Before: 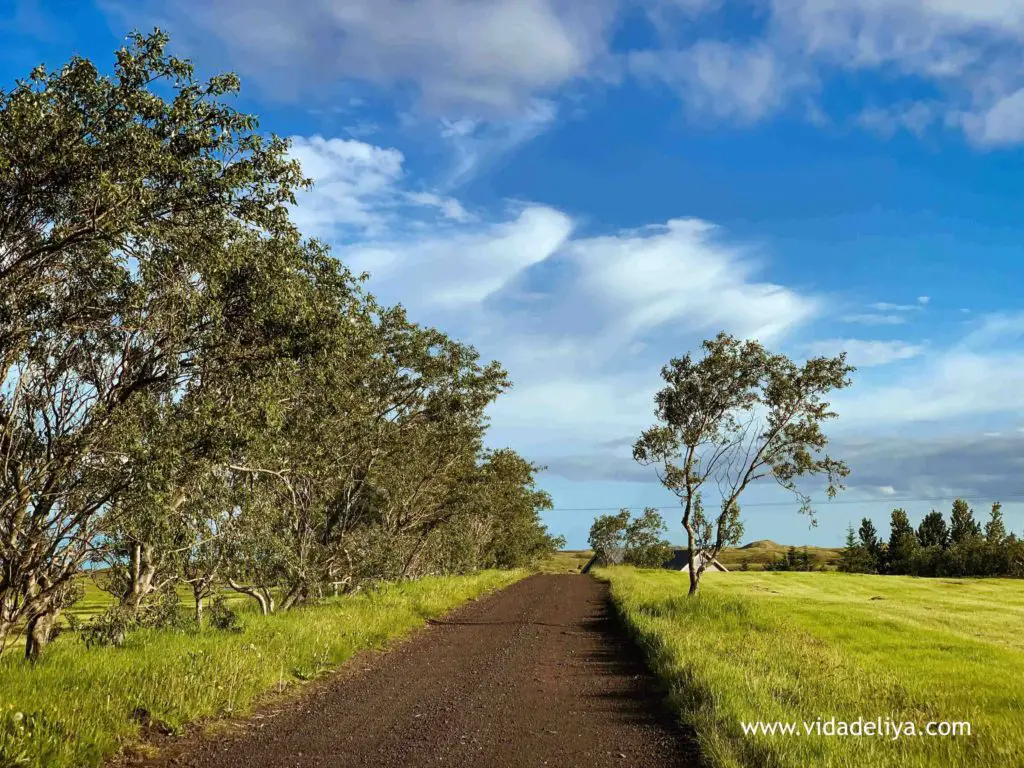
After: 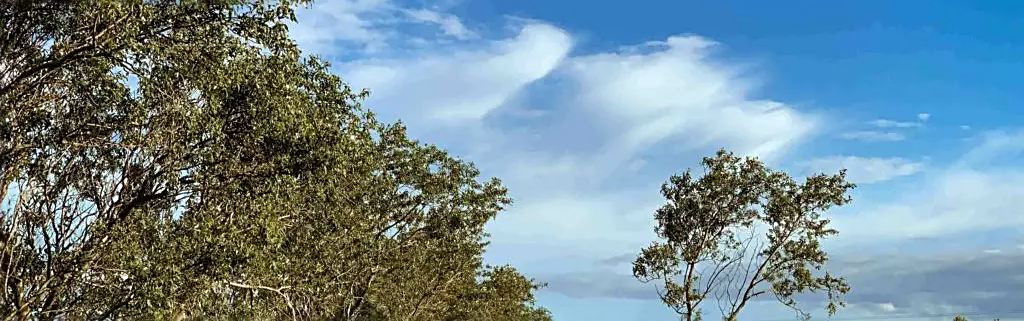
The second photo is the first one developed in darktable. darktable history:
crop and rotate: top 23.84%, bottom 34.294%
sharpen: on, module defaults
